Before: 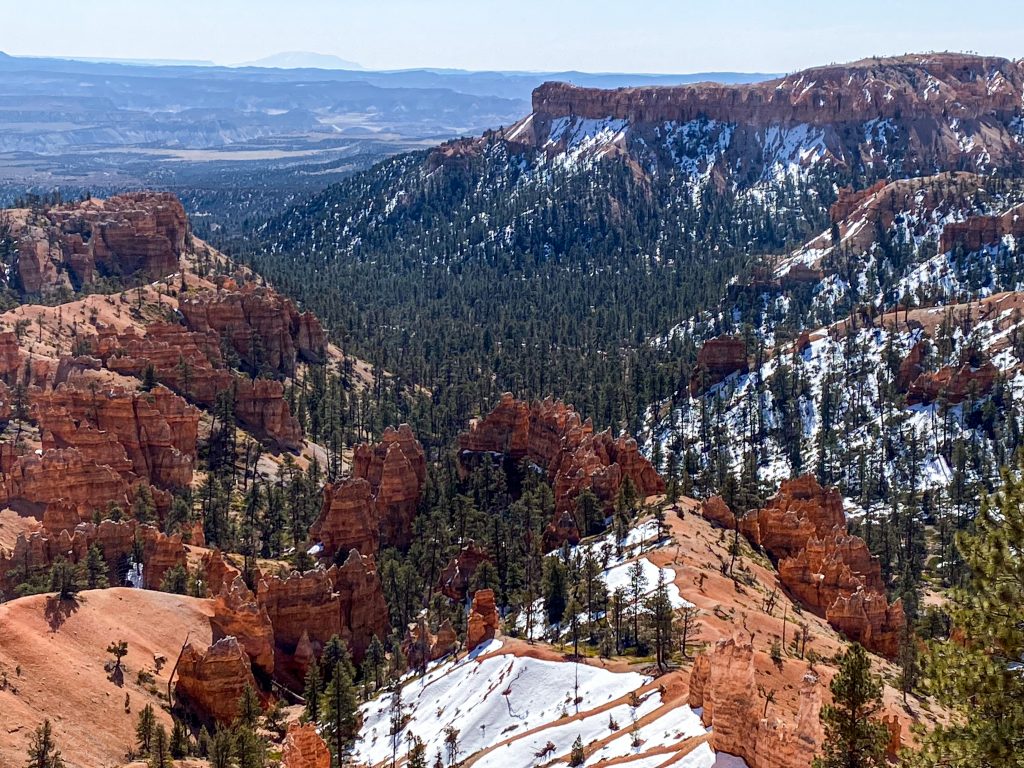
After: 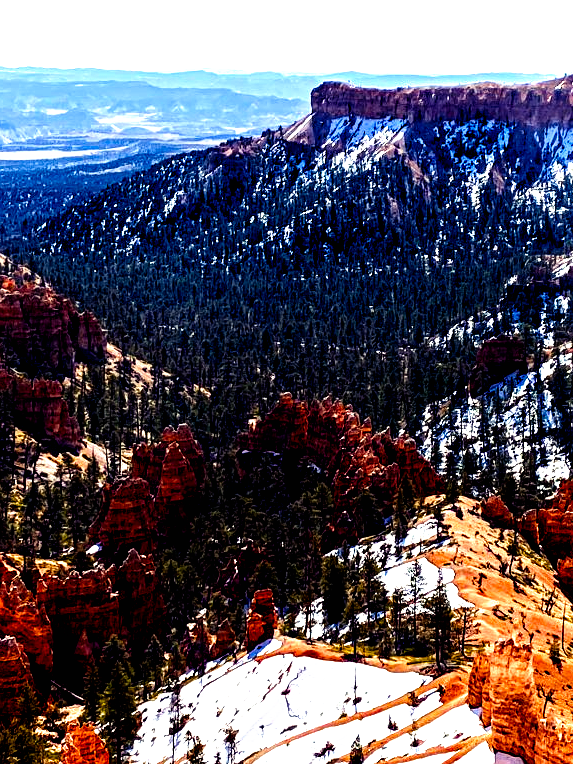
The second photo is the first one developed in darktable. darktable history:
color balance rgb: shadows lift › luminance -21.66%, shadows lift › chroma 6.57%, shadows lift › hue 270°, power › chroma 0.68%, power › hue 60°, highlights gain › luminance 6.08%, highlights gain › chroma 1.33%, highlights gain › hue 90°, global offset › luminance -0.87%, perceptual saturation grading › global saturation 26.86%, perceptual saturation grading › highlights -28.39%, perceptual saturation grading › mid-tones 15.22%, perceptual saturation grading › shadows 33.98%, perceptual brilliance grading › highlights 10%, perceptual brilliance grading › mid-tones 5%
crop: left 21.674%, right 22.086%
filmic rgb: black relative exposure -8.2 EV, white relative exposure 2.2 EV, threshold 3 EV, hardness 7.11, latitude 85.74%, contrast 1.696, highlights saturation mix -4%, shadows ↔ highlights balance -2.69%, preserve chrominance no, color science v5 (2021), contrast in shadows safe, contrast in highlights safe, enable highlight reconstruction true
